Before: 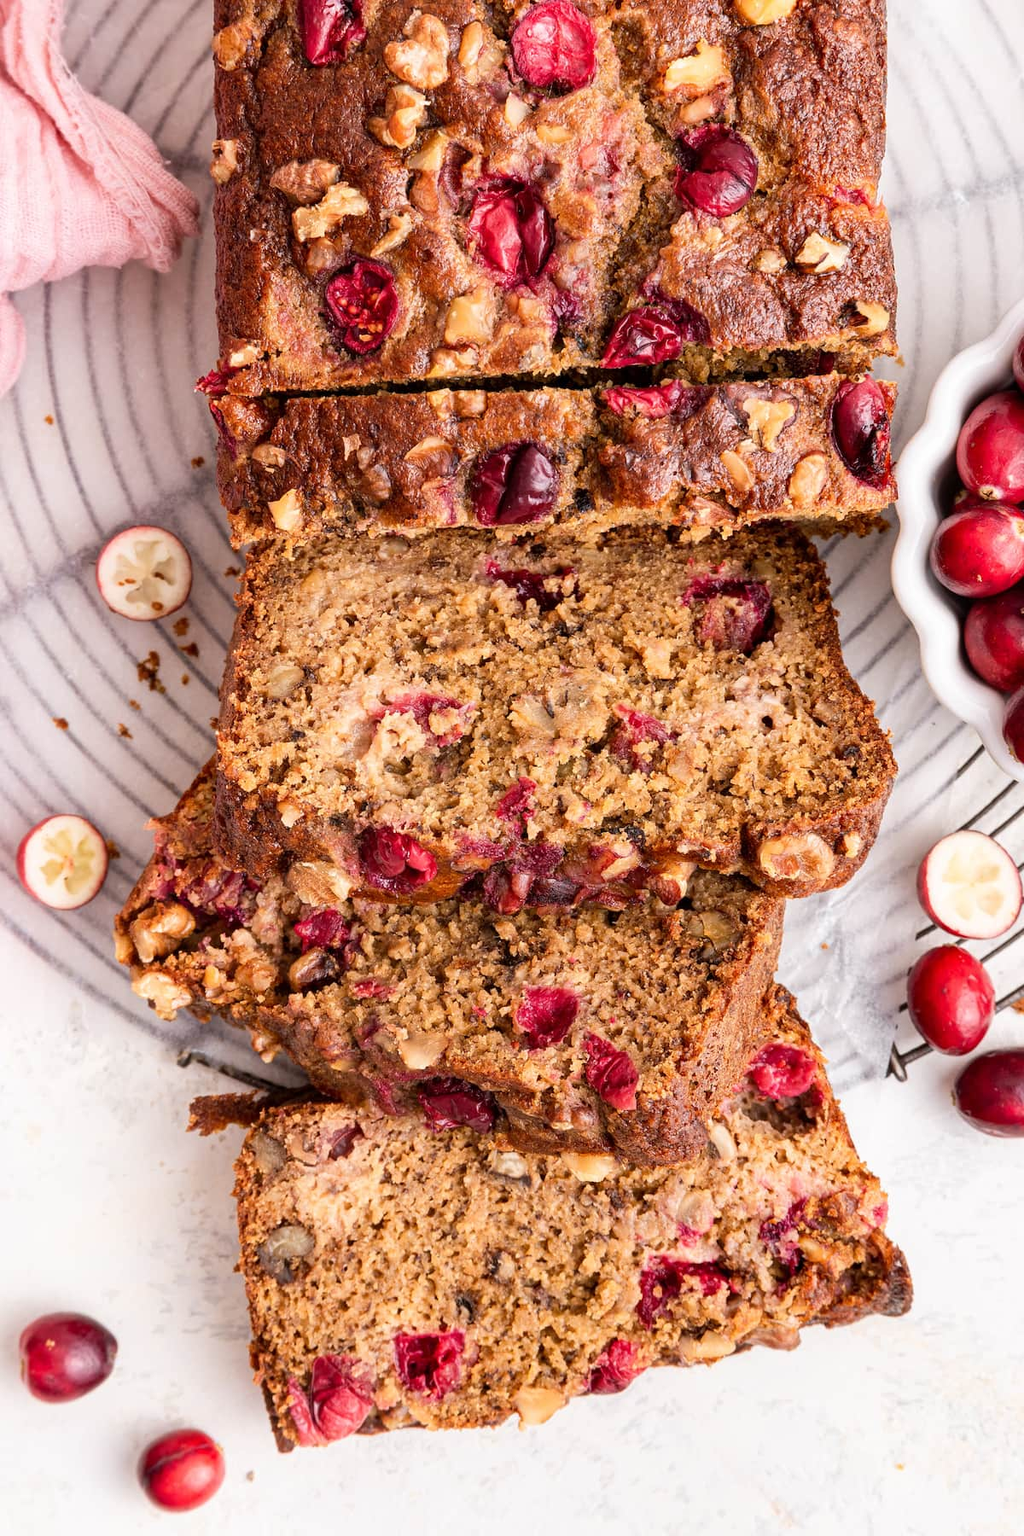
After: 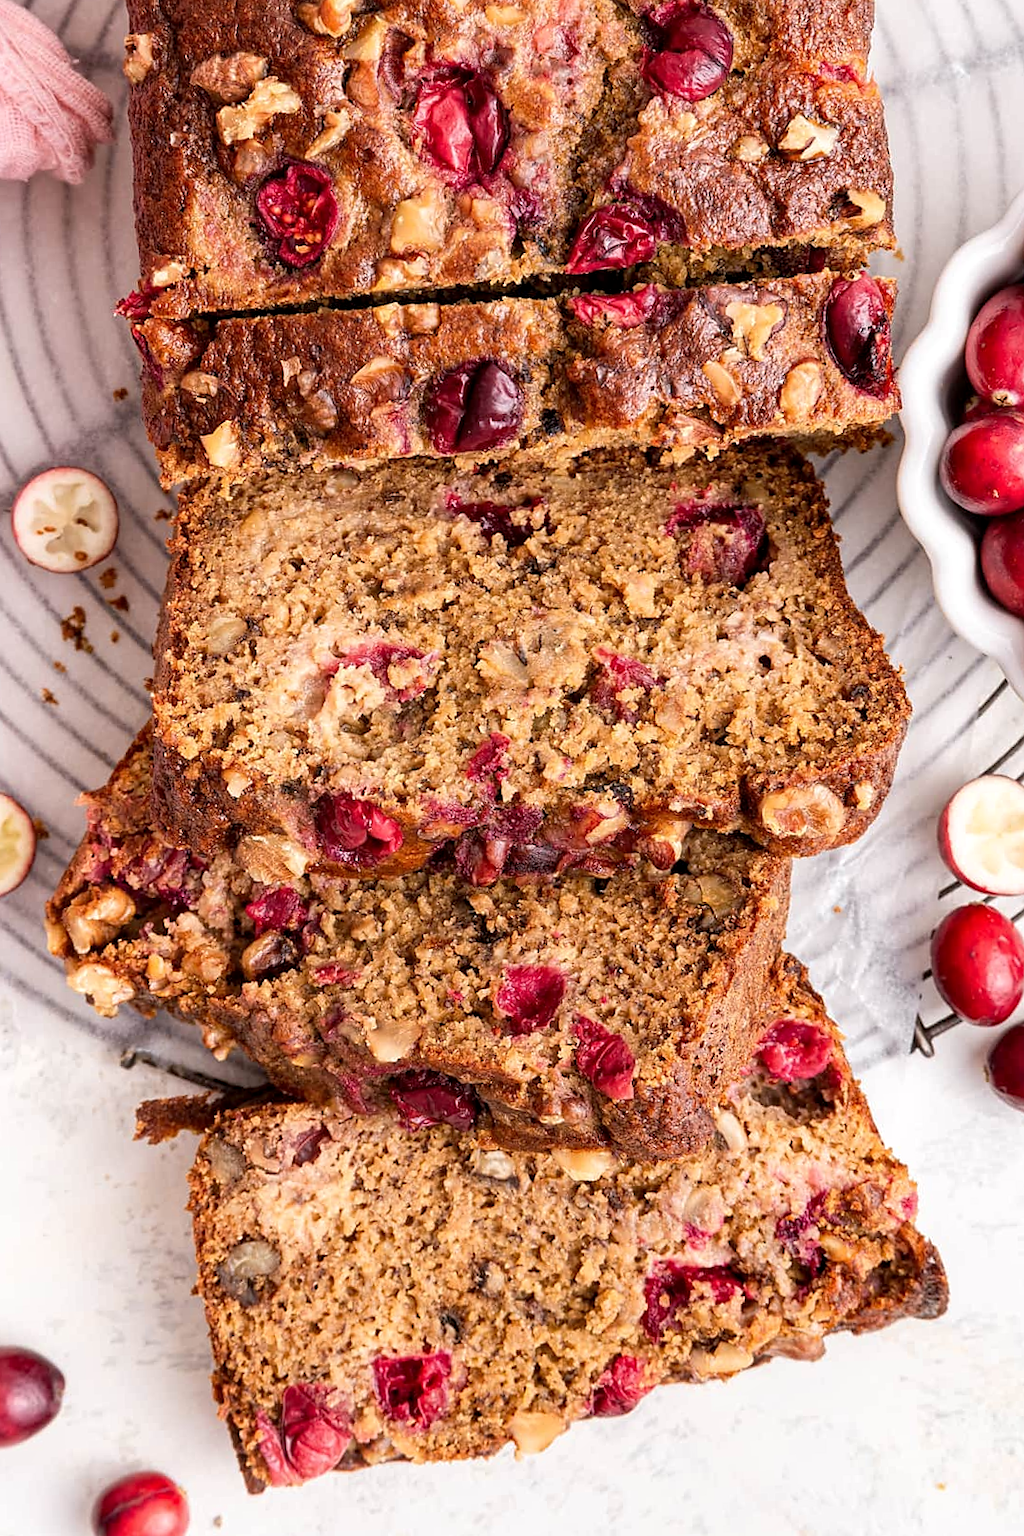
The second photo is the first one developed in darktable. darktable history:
sharpen: radius 1.559, amount 0.373, threshold 1.271
local contrast: highlights 100%, shadows 100%, detail 120%, midtone range 0.2
crop and rotate: angle 1.96°, left 5.673%, top 5.673%
exposure: compensate exposure bias true, compensate highlight preservation false
